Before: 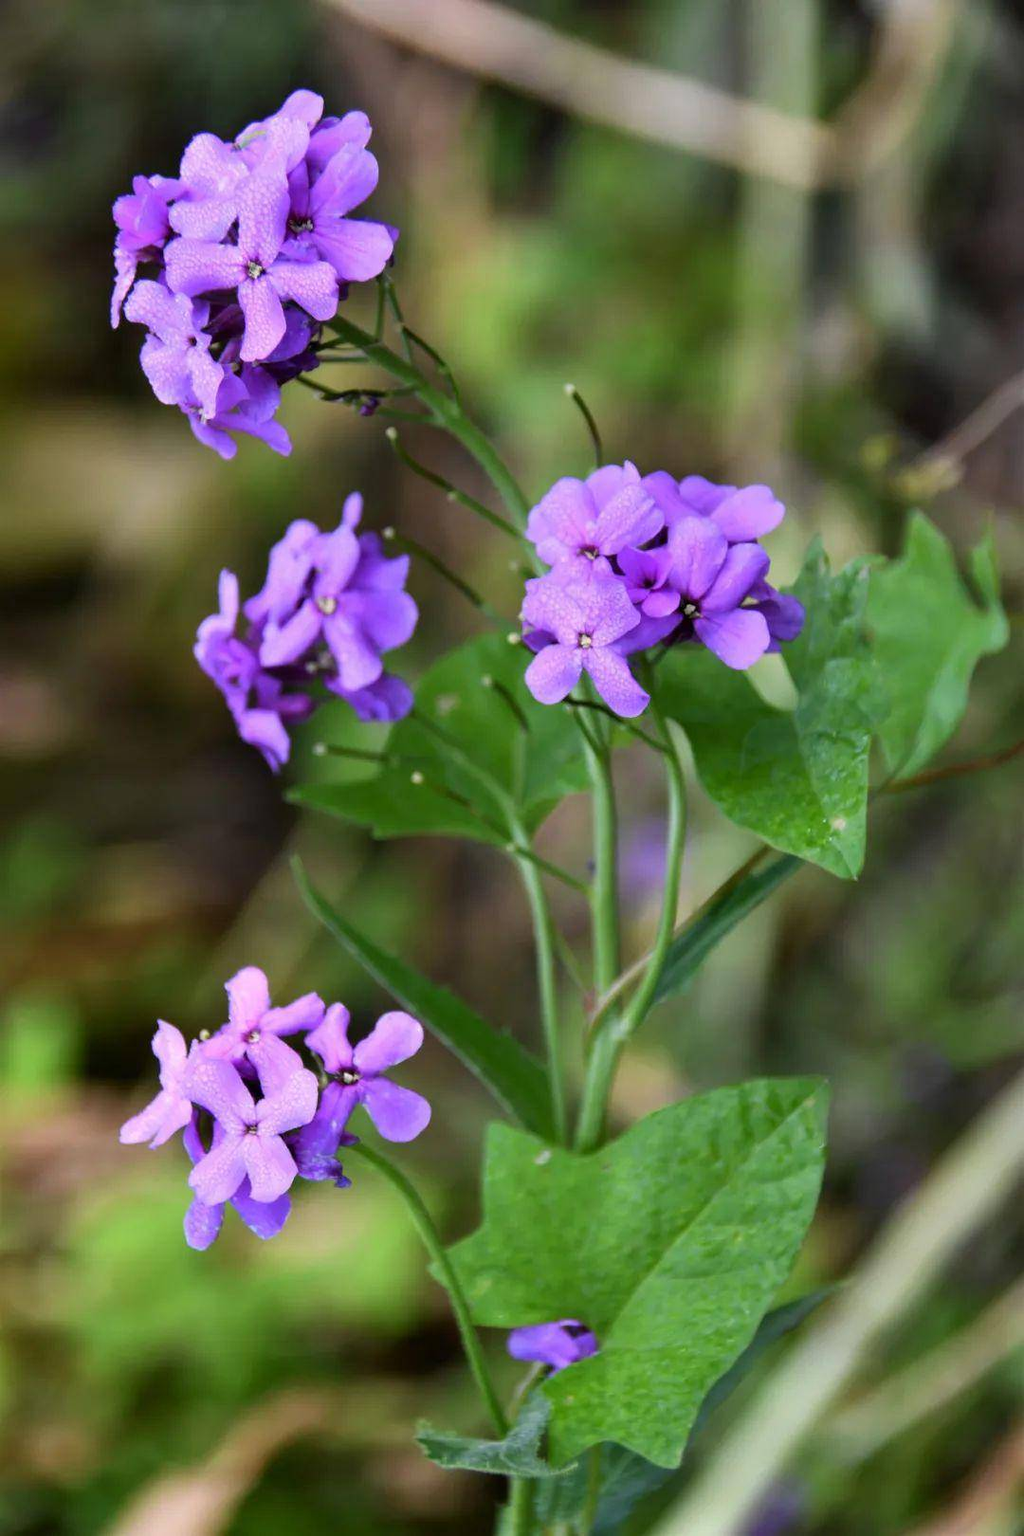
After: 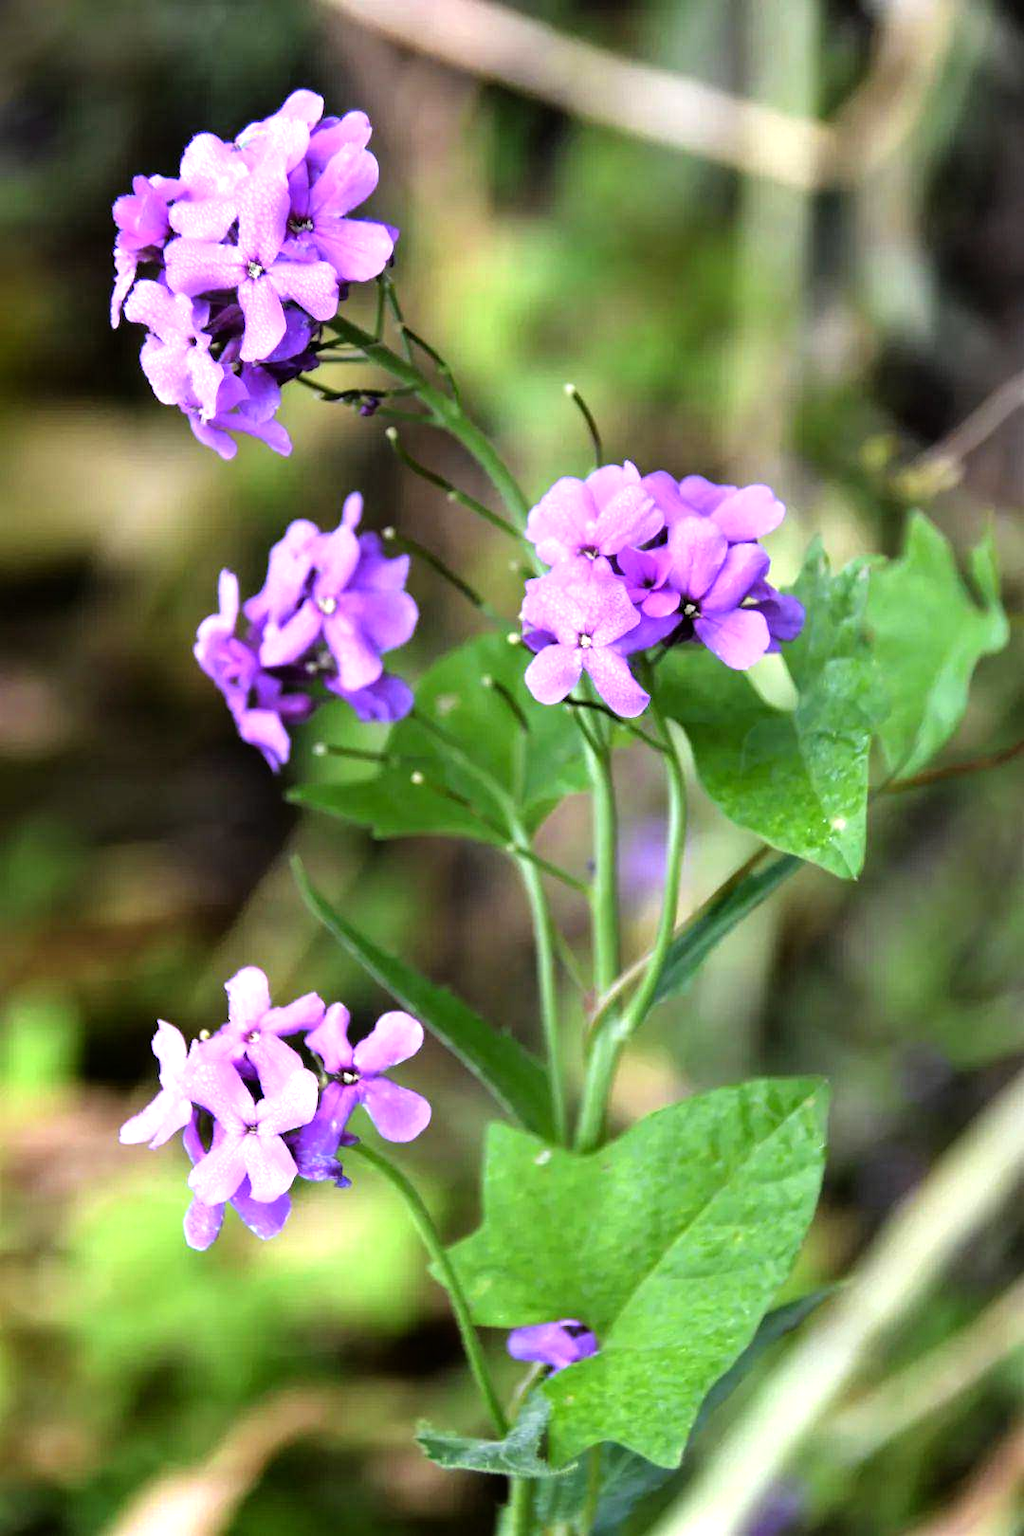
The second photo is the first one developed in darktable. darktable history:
color zones: curves: ch0 [(0.068, 0.464) (0.25, 0.5) (0.48, 0.508) (0.75, 0.536) (0.886, 0.476) (0.967, 0.456)]; ch1 [(0.066, 0.456) (0.25, 0.5) (0.616, 0.508) (0.746, 0.56) (0.934, 0.444)]
tone equalizer: -8 EV -1.08 EV, -7 EV -1.02 EV, -6 EV -0.9 EV, -5 EV -0.569 EV, -3 EV 0.57 EV, -2 EV 0.845 EV, -1 EV 1.01 EV, +0 EV 1.07 EV
